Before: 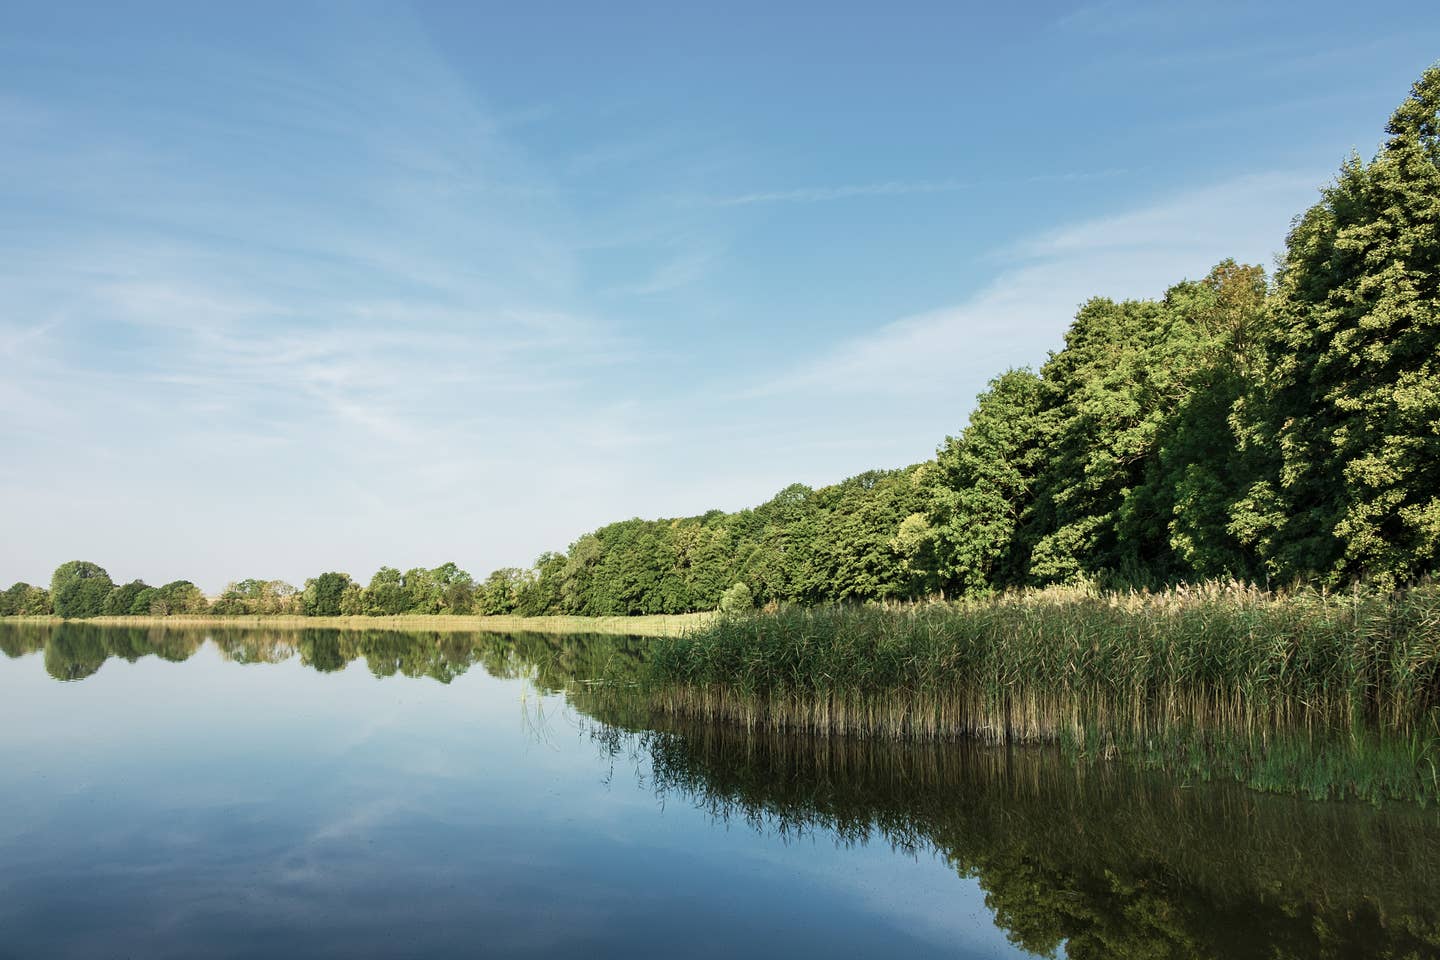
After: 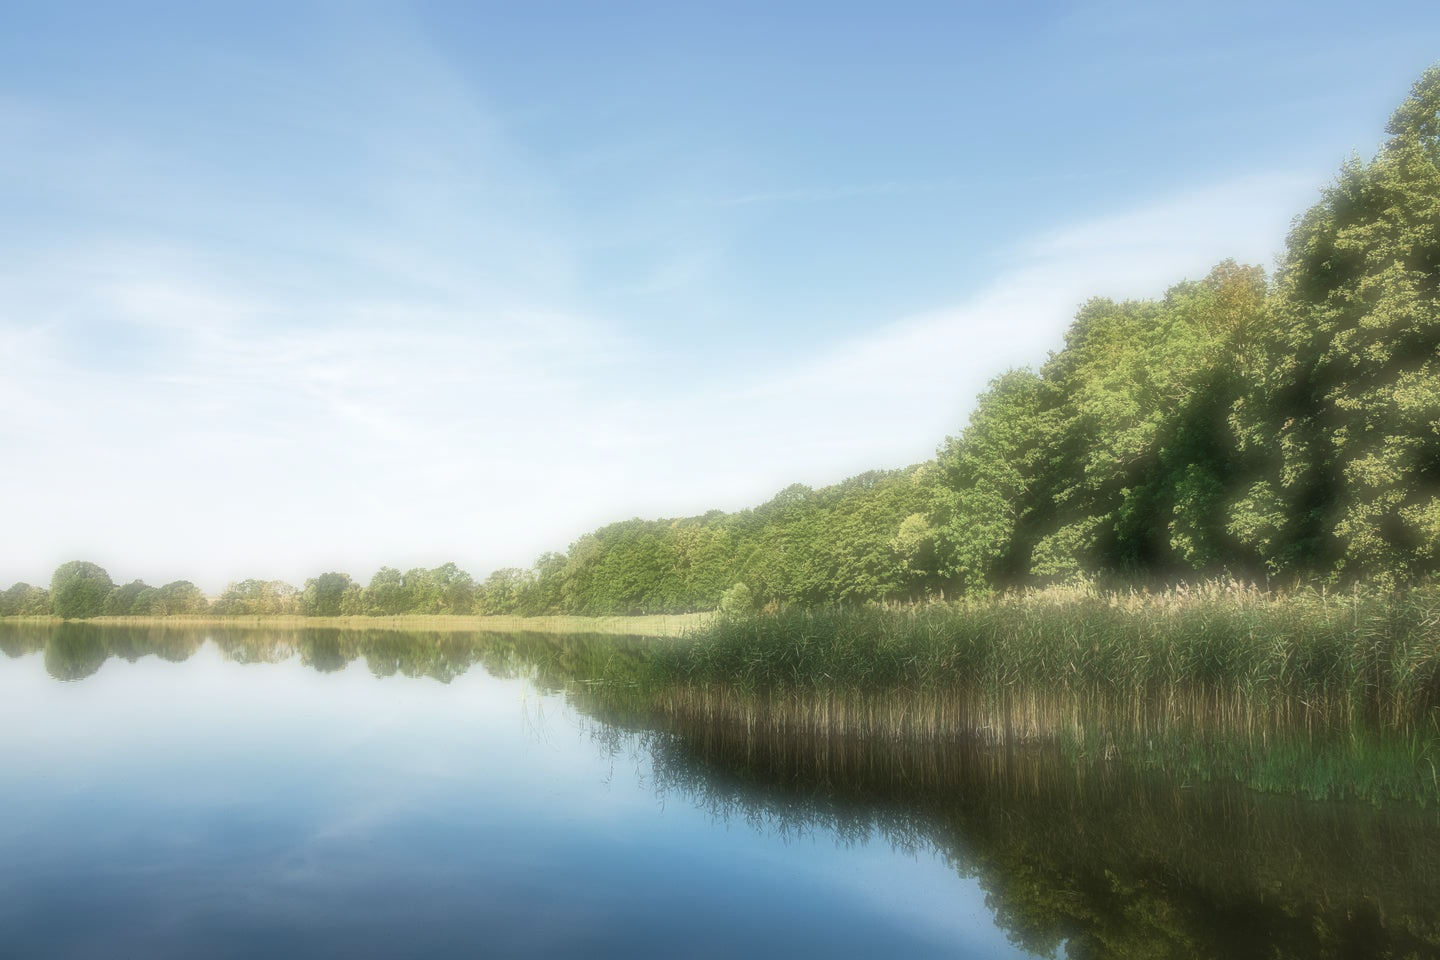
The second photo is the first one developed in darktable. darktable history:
exposure: exposure 0.236 EV, compensate highlight preservation false
white balance: emerald 1
soften: on, module defaults
